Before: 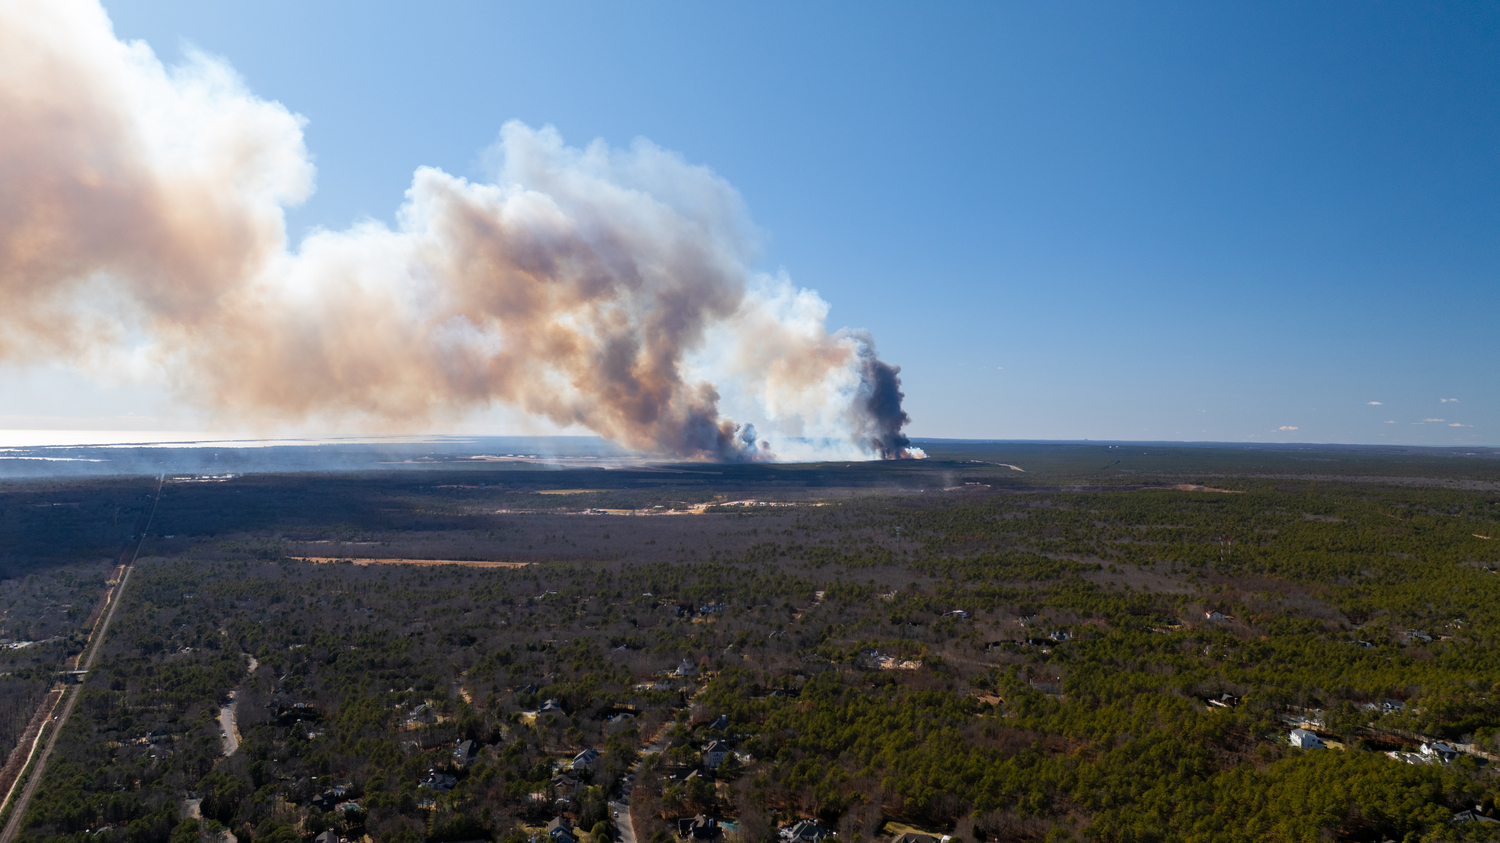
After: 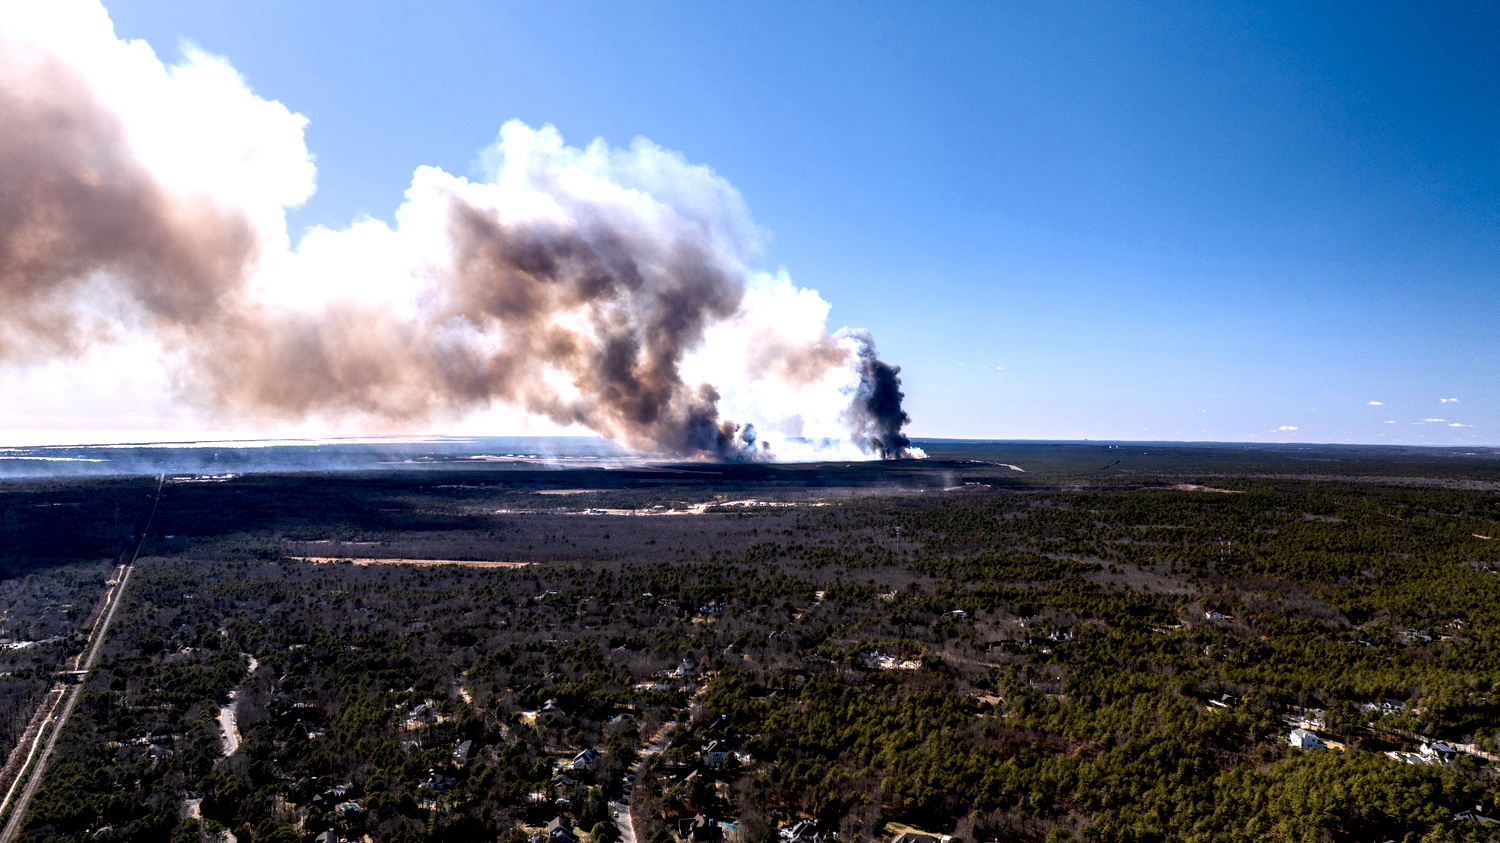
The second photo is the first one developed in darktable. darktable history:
white balance: red 1.05, blue 1.072
color zones: curves: ch0 [(0.068, 0.464) (0.25, 0.5) (0.48, 0.508) (0.75, 0.536) (0.886, 0.476) (0.967, 0.456)]; ch1 [(0.066, 0.456) (0.25, 0.5) (0.616, 0.508) (0.746, 0.56) (0.934, 0.444)]
local contrast: shadows 185%, detail 225%
